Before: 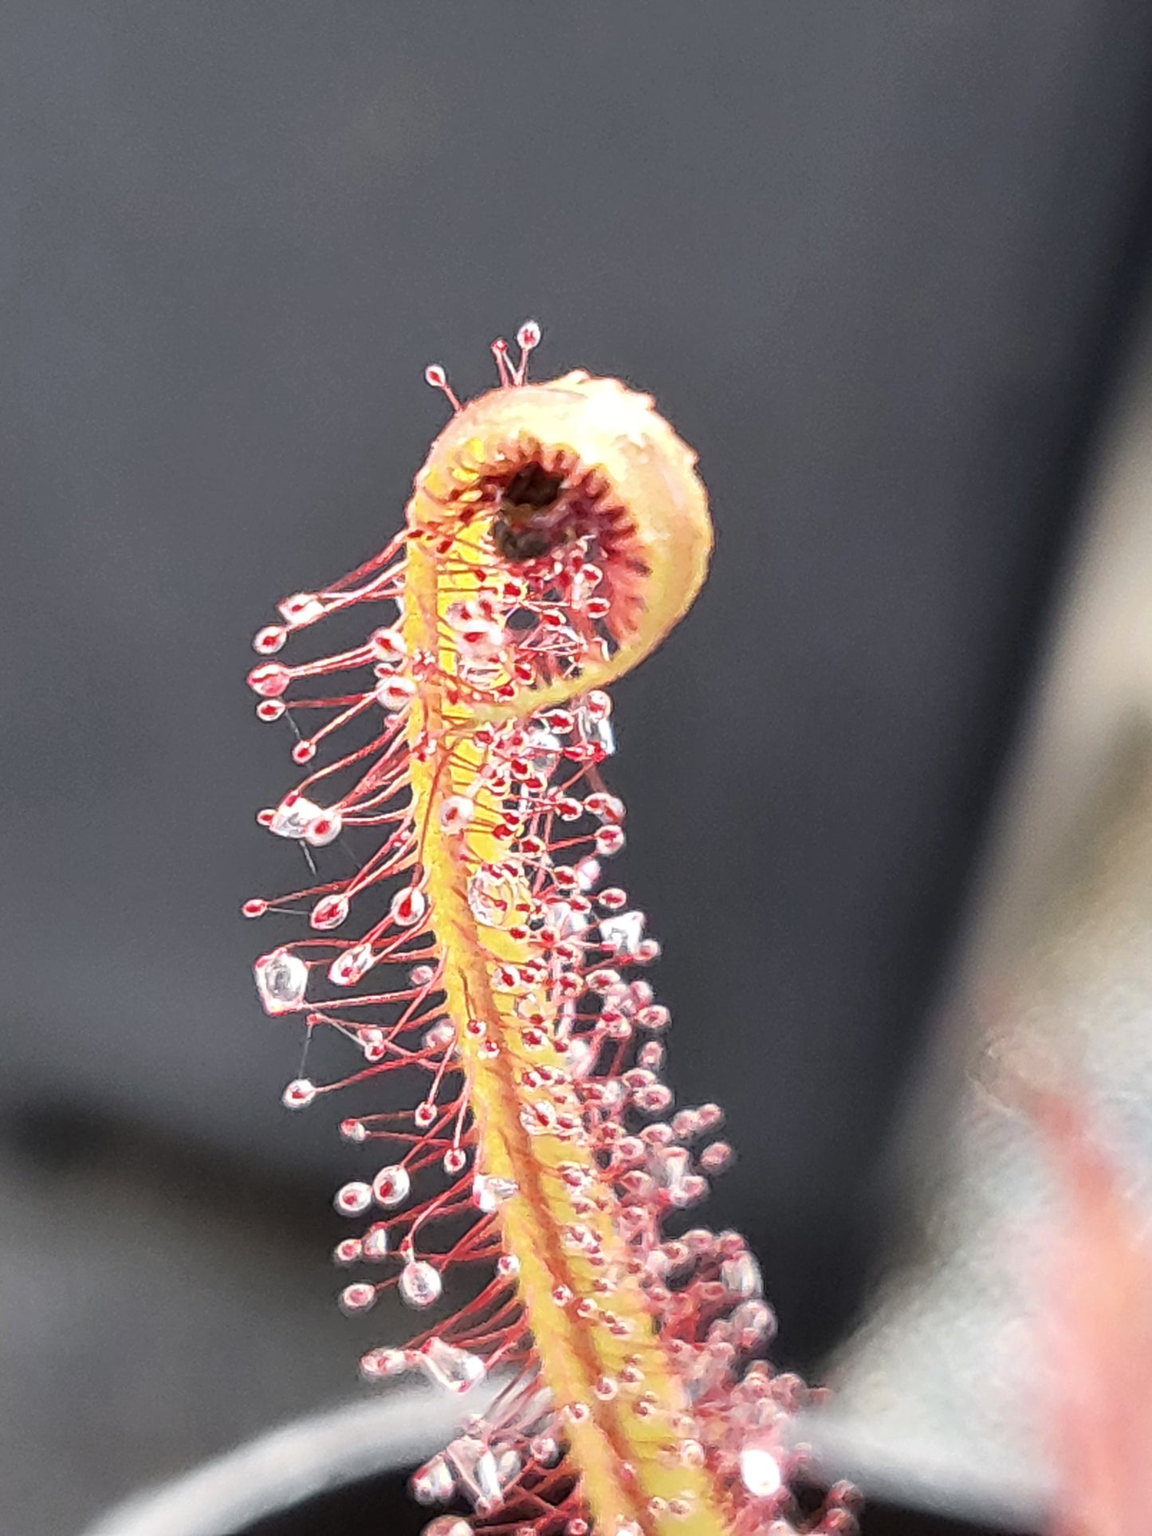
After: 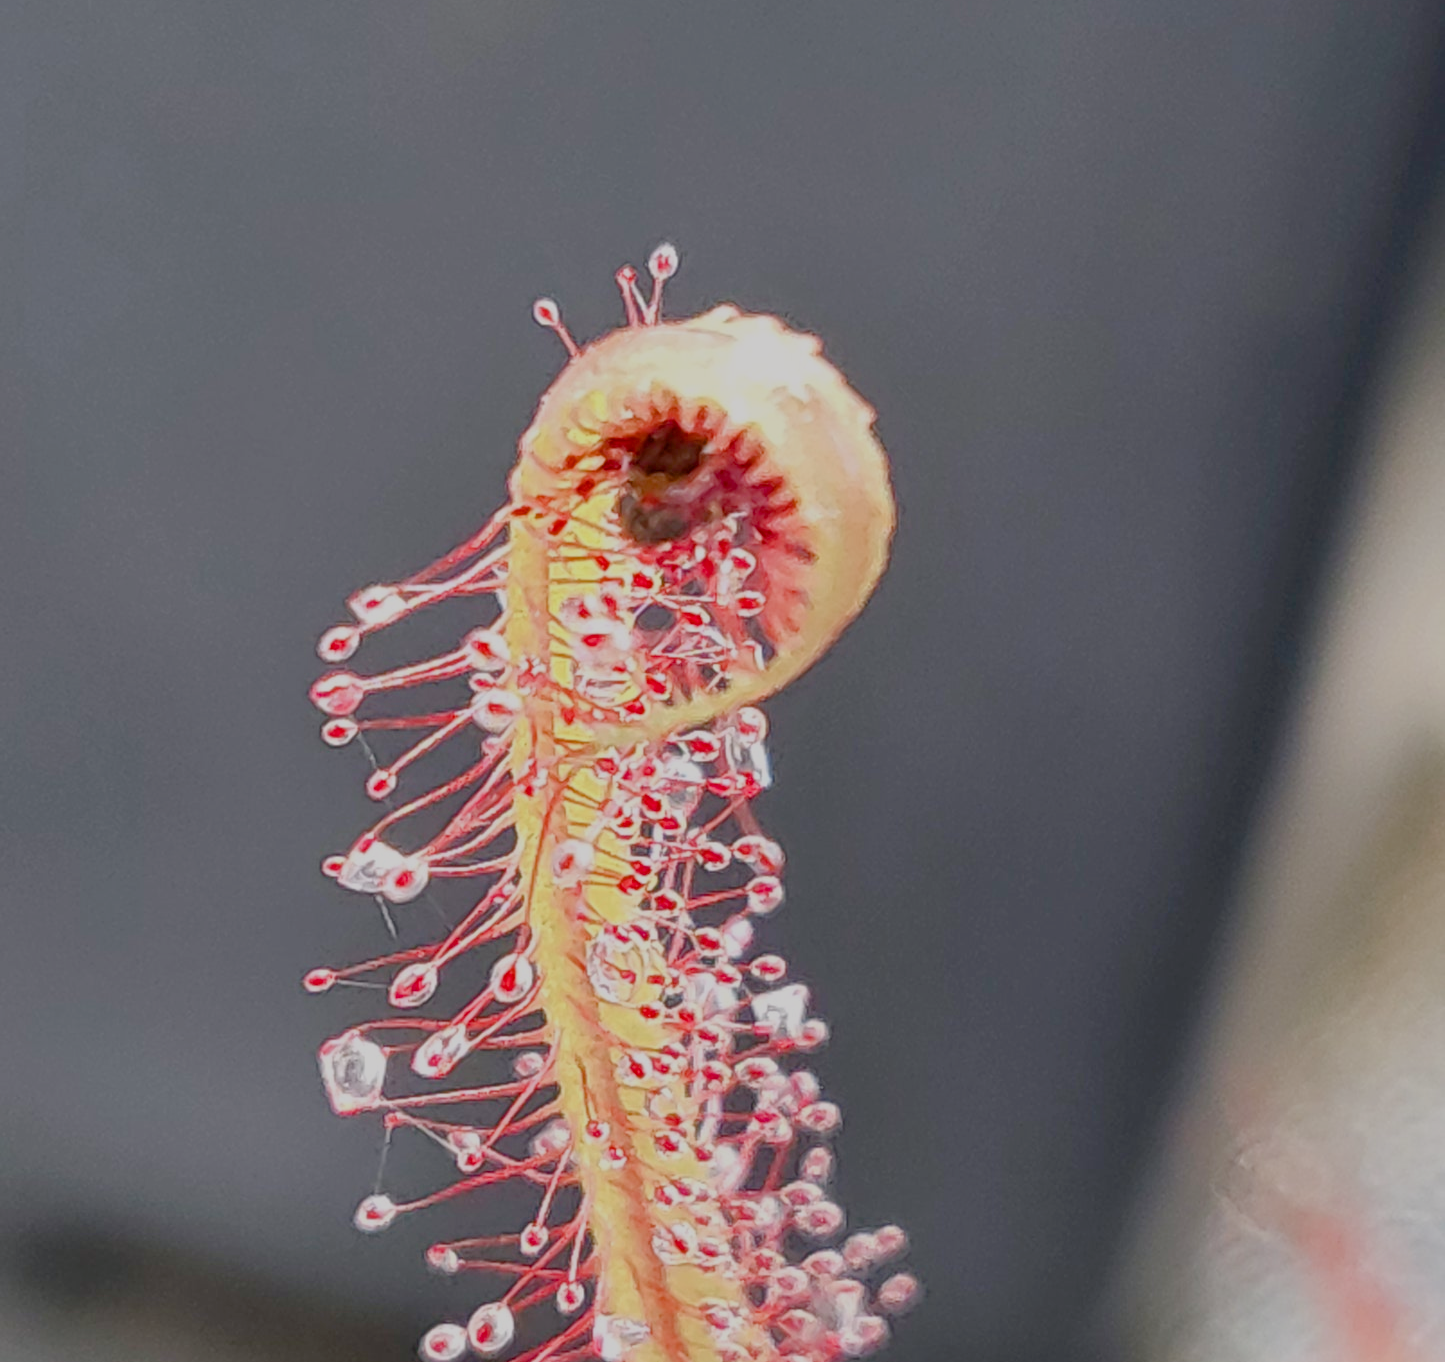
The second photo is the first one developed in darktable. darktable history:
color balance rgb: shadows lift › chroma 1%, shadows lift › hue 113°, highlights gain › chroma 0.2%, highlights gain › hue 333°, perceptual saturation grading › global saturation 20%, perceptual saturation grading › highlights -50%, perceptual saturation grading › shadows 25%, contrast -30%
crop and rotate: top 8.293%, bottom 20.996%
white balance: emerald 1
